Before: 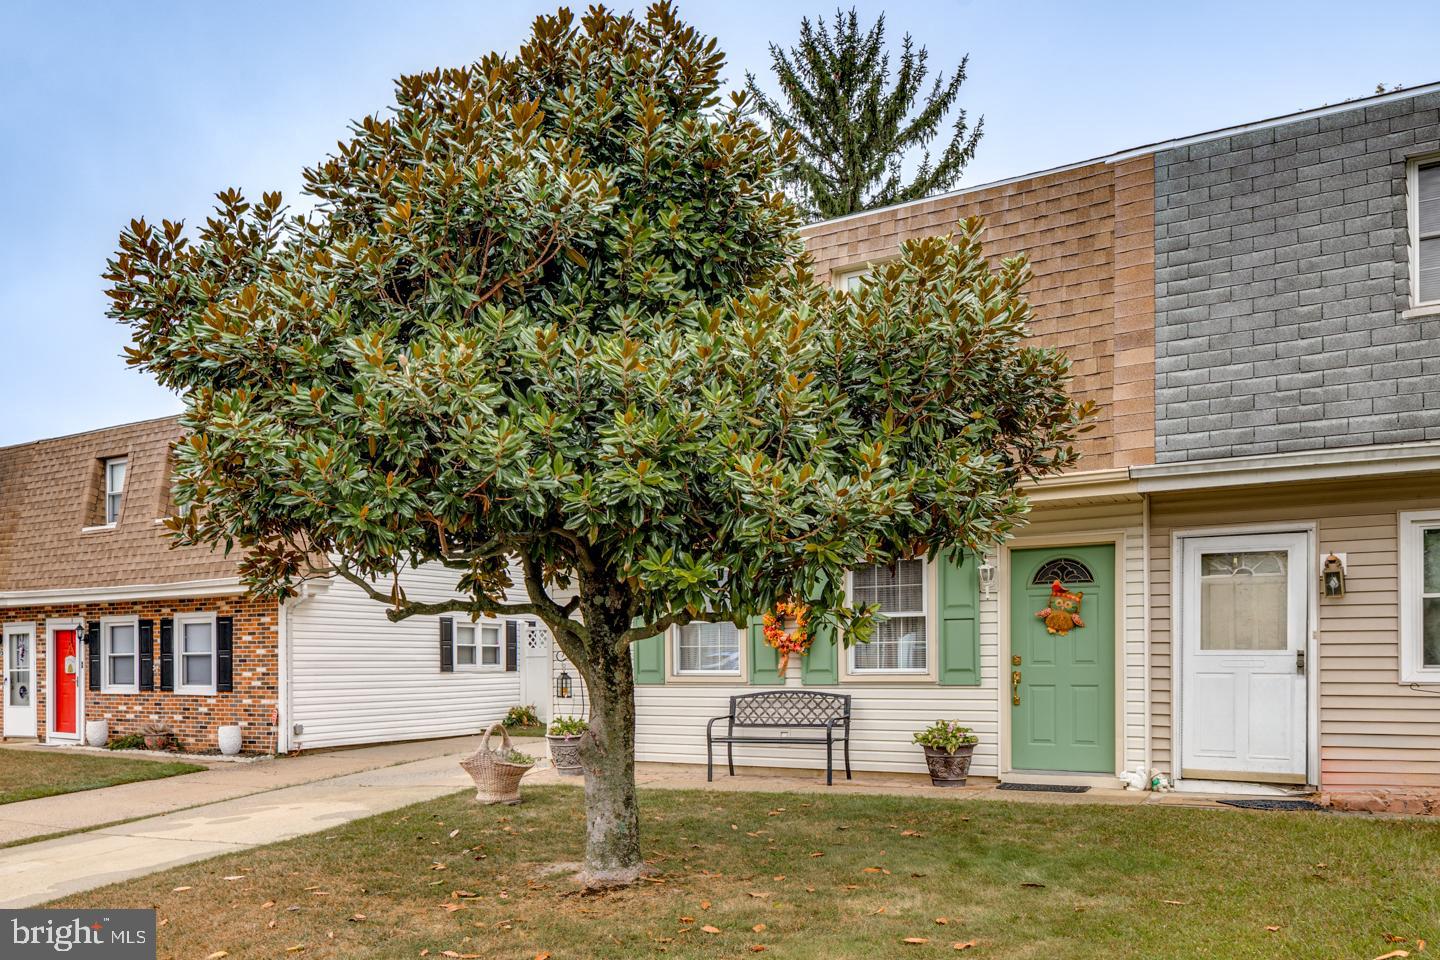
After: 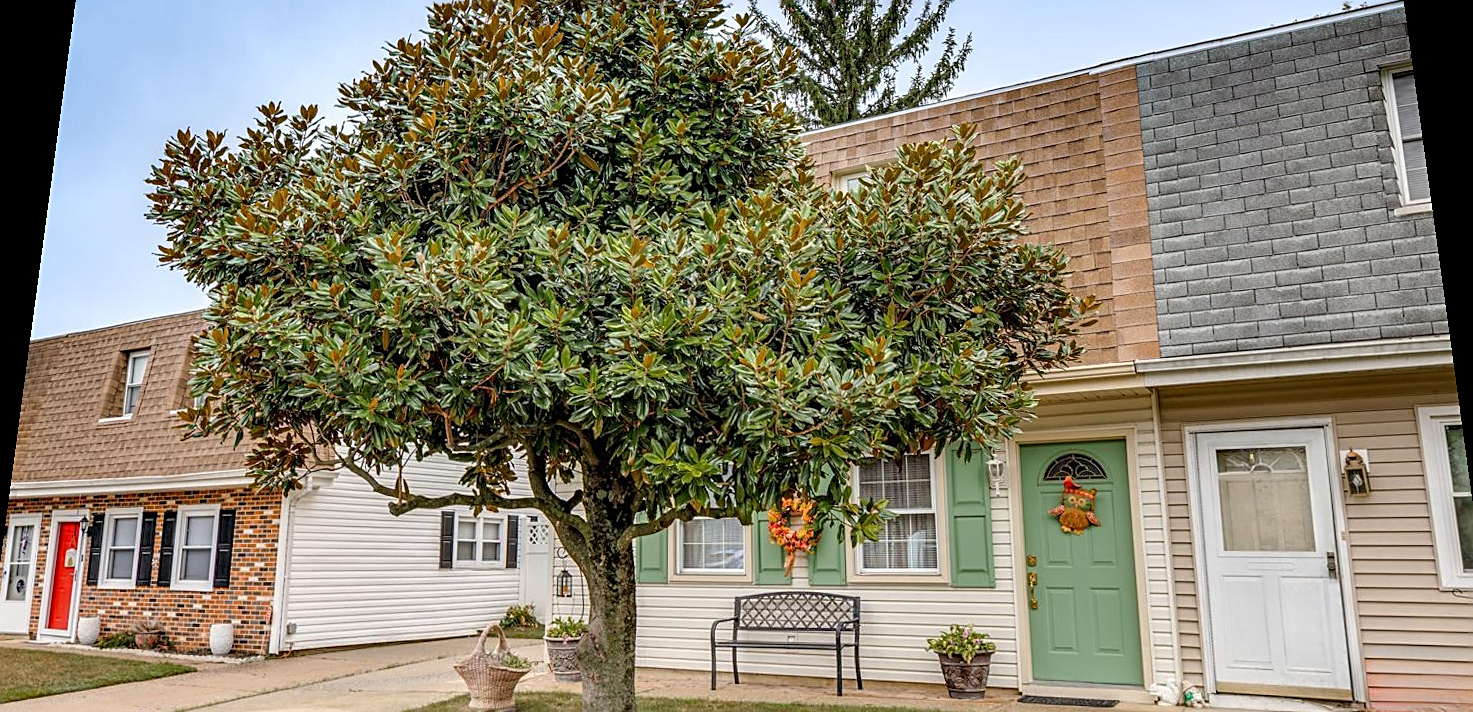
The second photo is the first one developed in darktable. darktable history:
crop: left 2.737%, top 7.287%, right 3.421%, bottom 20.179%
sharpen: on, module defaults
rotate and perspective: rotation 0.128°, lens shift (vertical) -0.181, lens shift (horizontal) -0.044, shear 0.001, automatic cropping off
